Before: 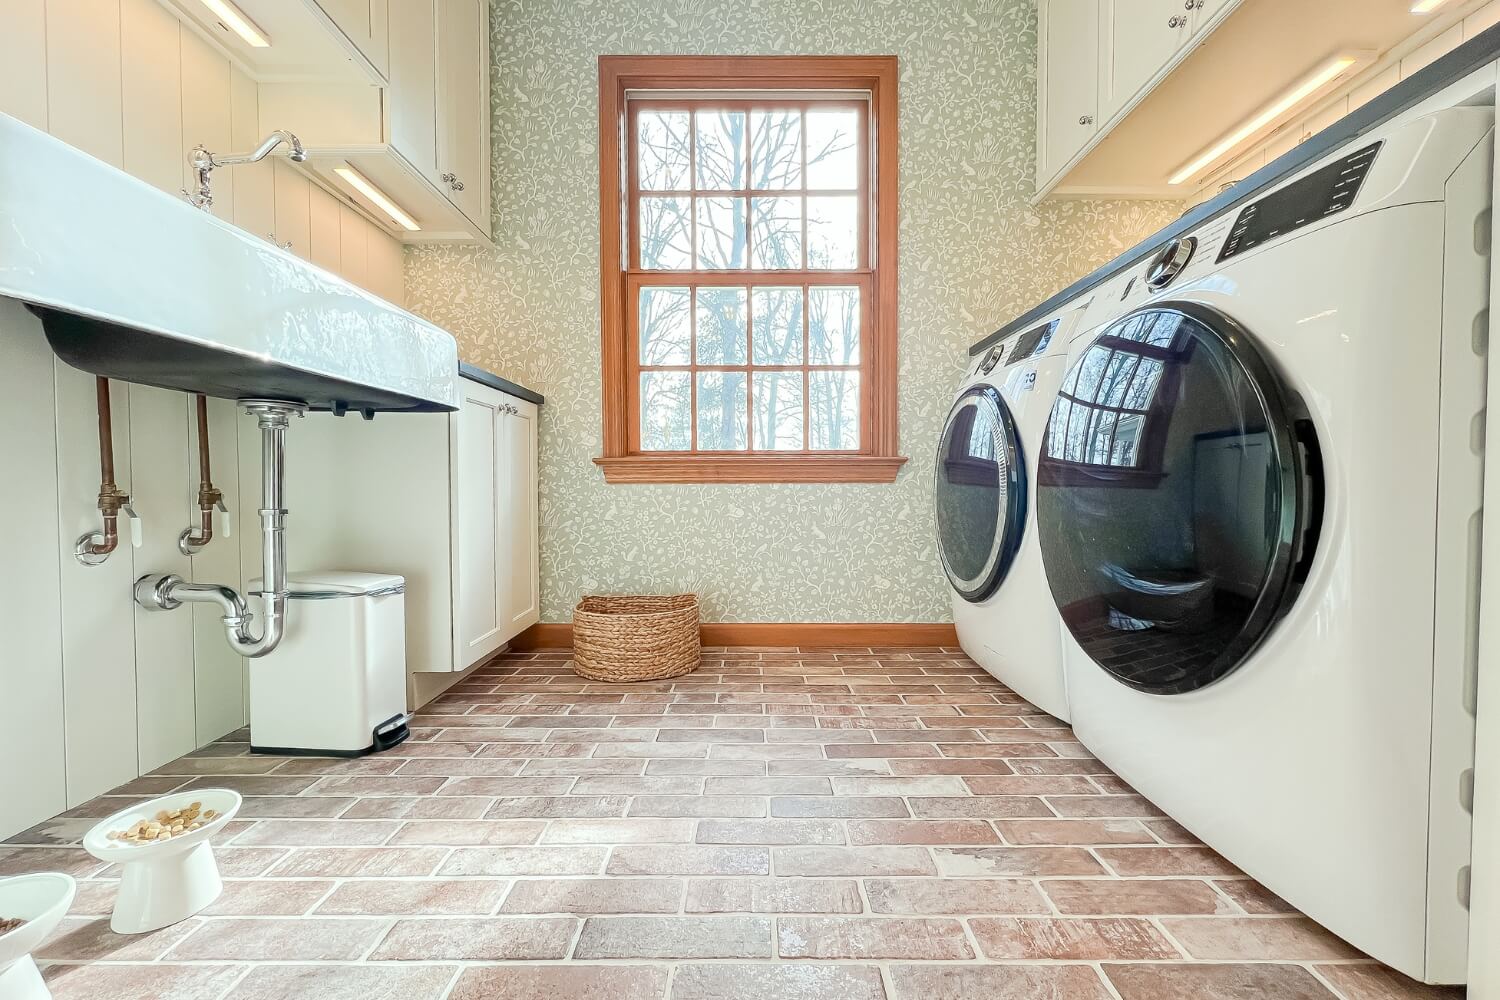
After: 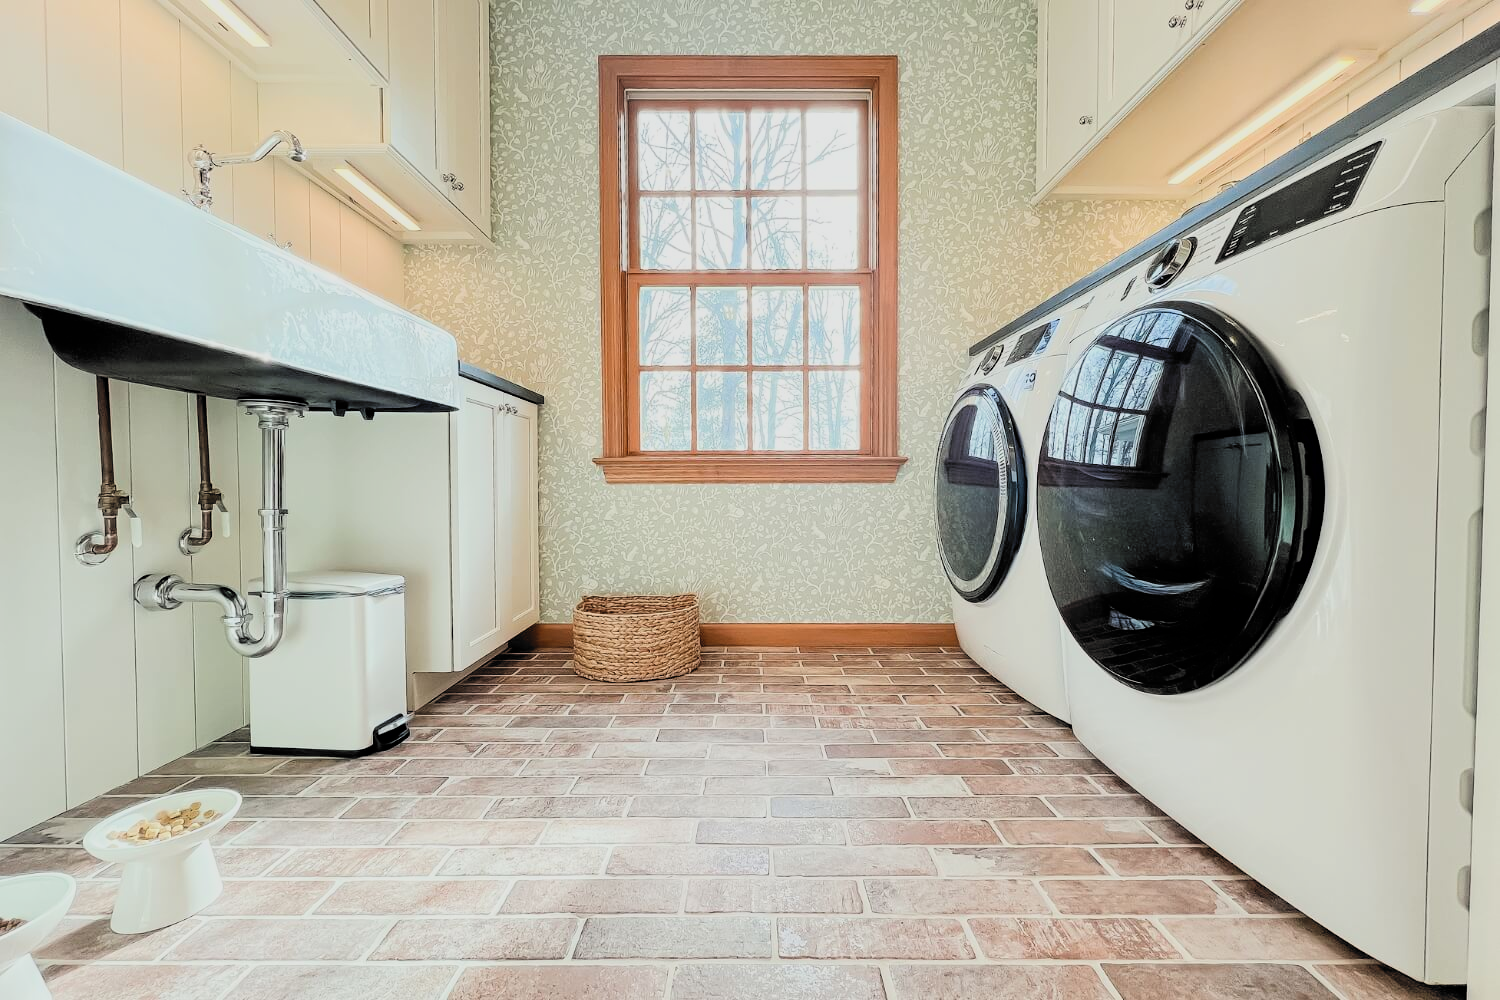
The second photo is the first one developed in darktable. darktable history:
filmic rgb: black relative exposure -5.14 EV, white relative exposure 3.96 EV, threshold 6 EV, hardness 2.89, contrast 1.299, highlights saturation mix -29.68%, color science v6 (2022), enable highlight reconstruction true
